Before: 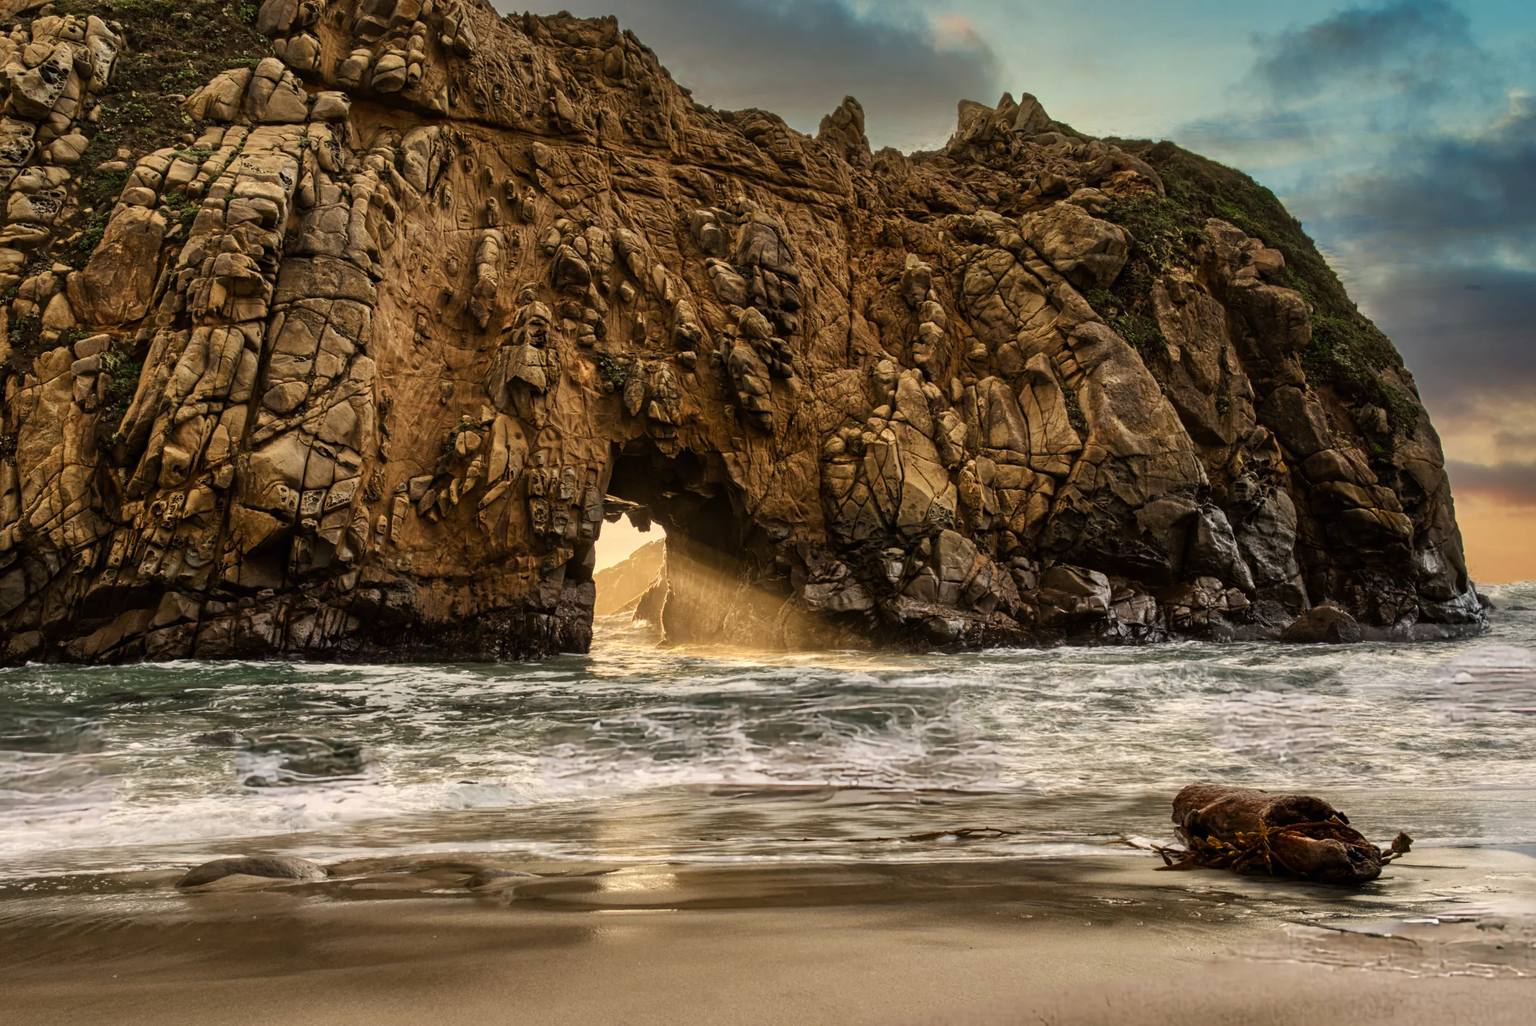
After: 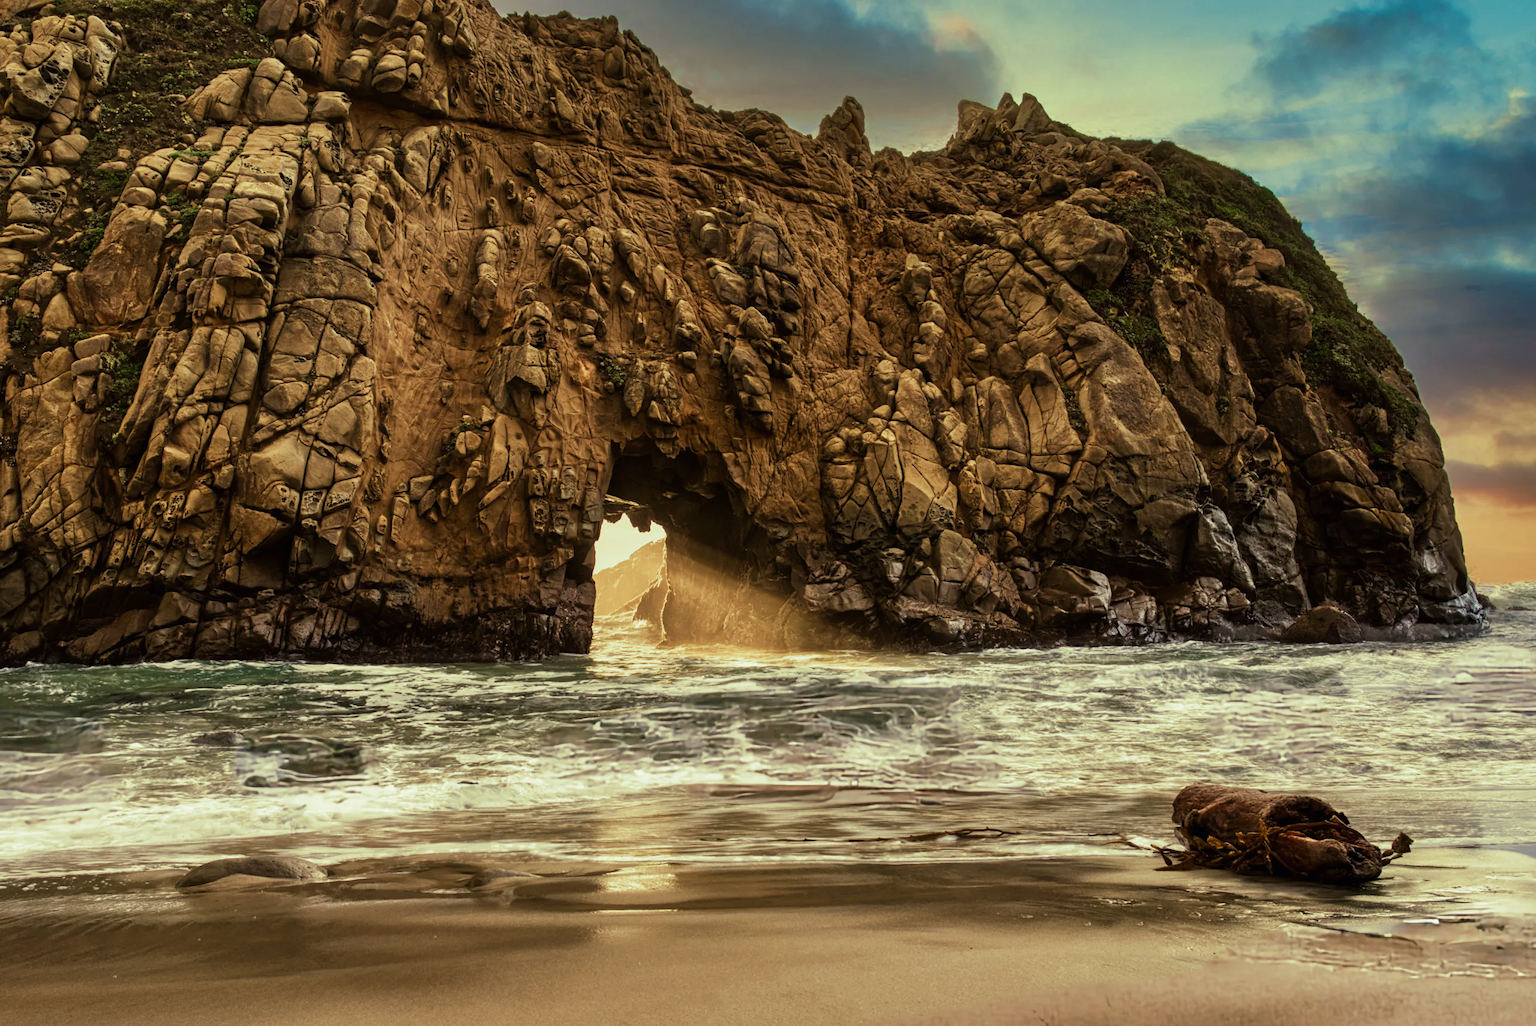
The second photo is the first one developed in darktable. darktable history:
velvia: strength 40%
split-toning: shadows › hue 290.82°, shadows › saturation 0.34, highlights › saturation 0.38, balance 0, compress 50%
